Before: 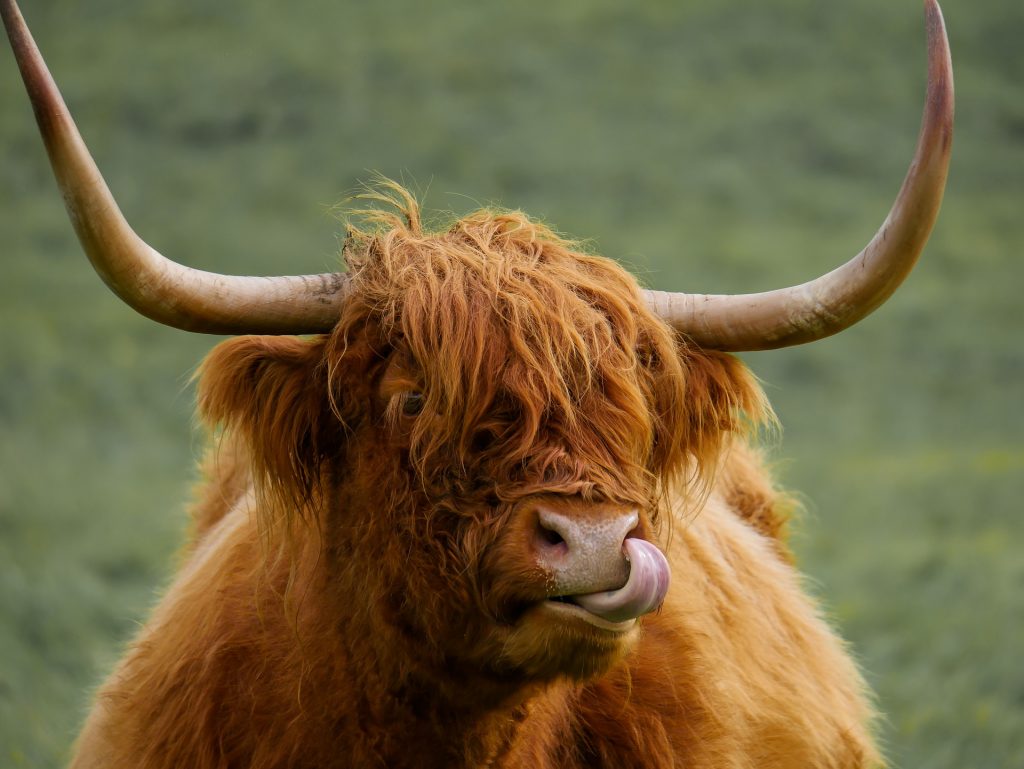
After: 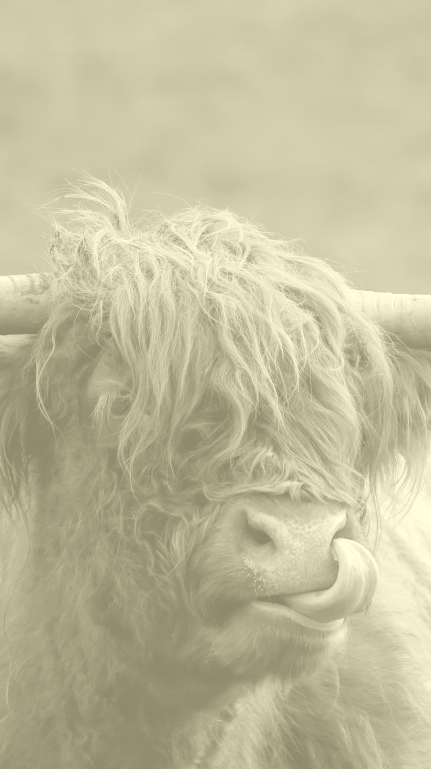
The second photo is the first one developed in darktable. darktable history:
crop: left 28.583%, right 29.231%
colorize: hue 43.2°, saturation 40%, version 1
white balance: red 1.05, blue 1.072
